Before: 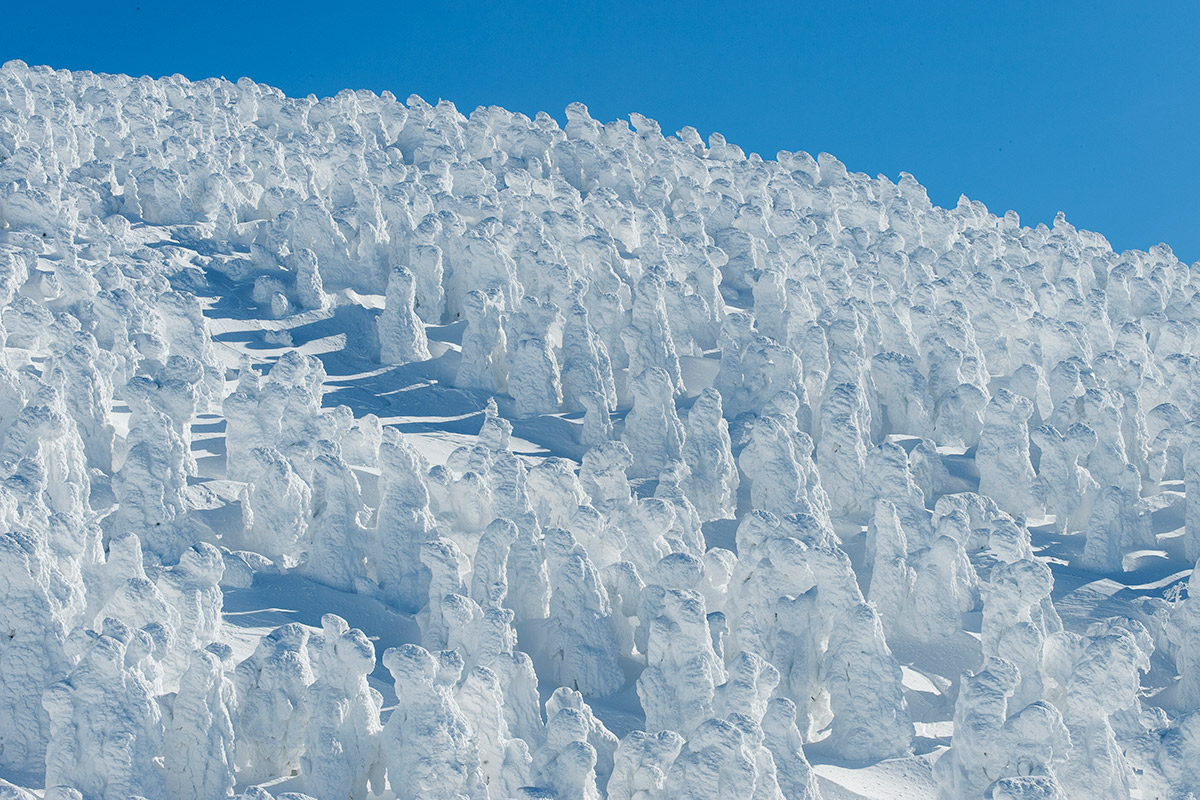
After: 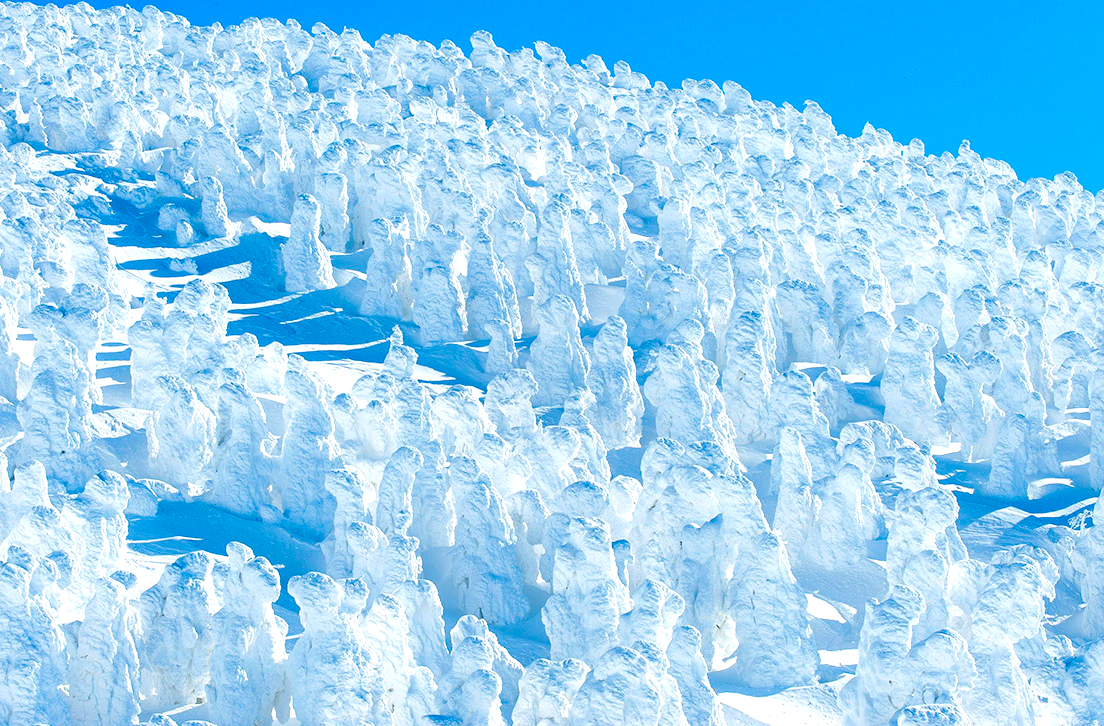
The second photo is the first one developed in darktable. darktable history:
crop and rotate: left 7.966%, top 9.218%
exposure: black level correction 0.002, exposure 0.673 EV, compensate highlight preservation false
color balance rgb: highlights gain › chroma 0.173%, highlights gain › hue 331.02°, perceptual saturation grading › global saturation 30.822%, global vibrance 45.523%
